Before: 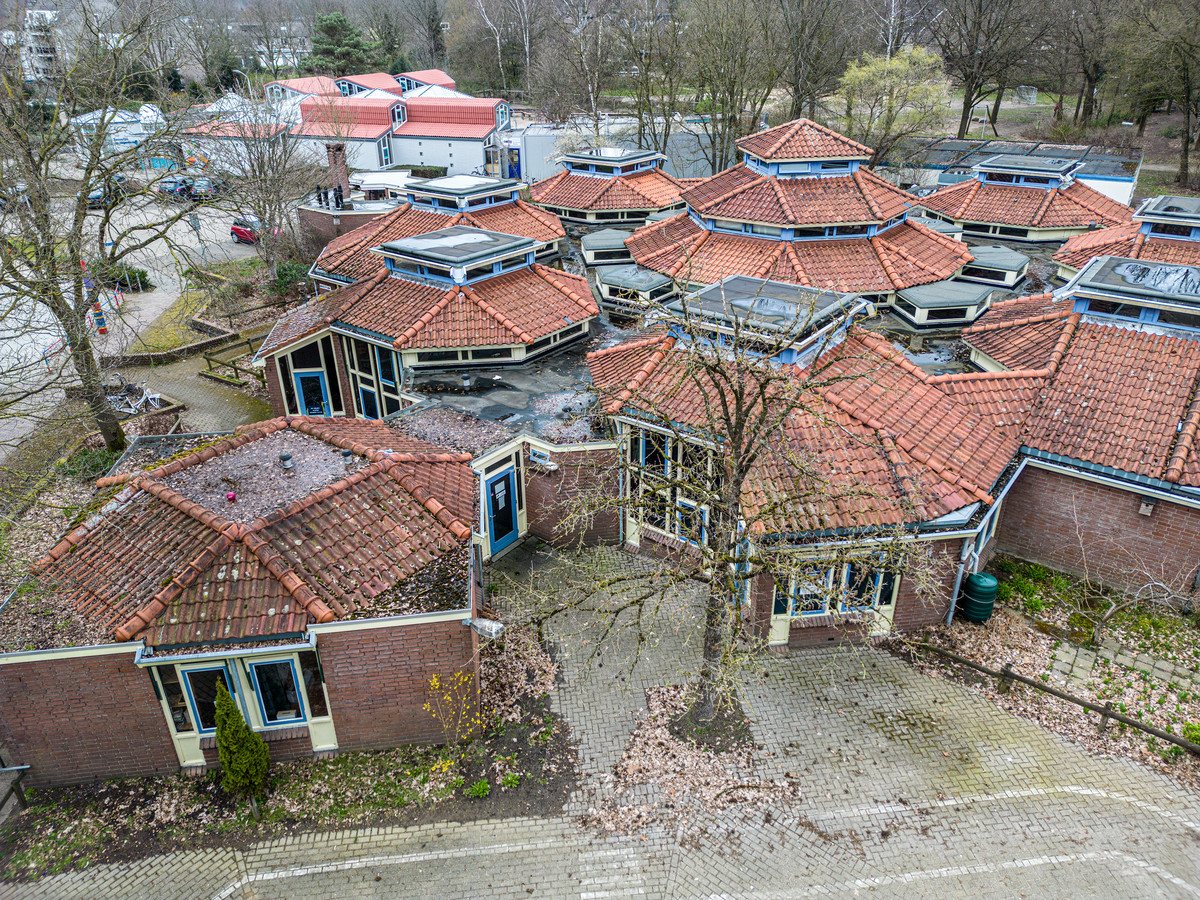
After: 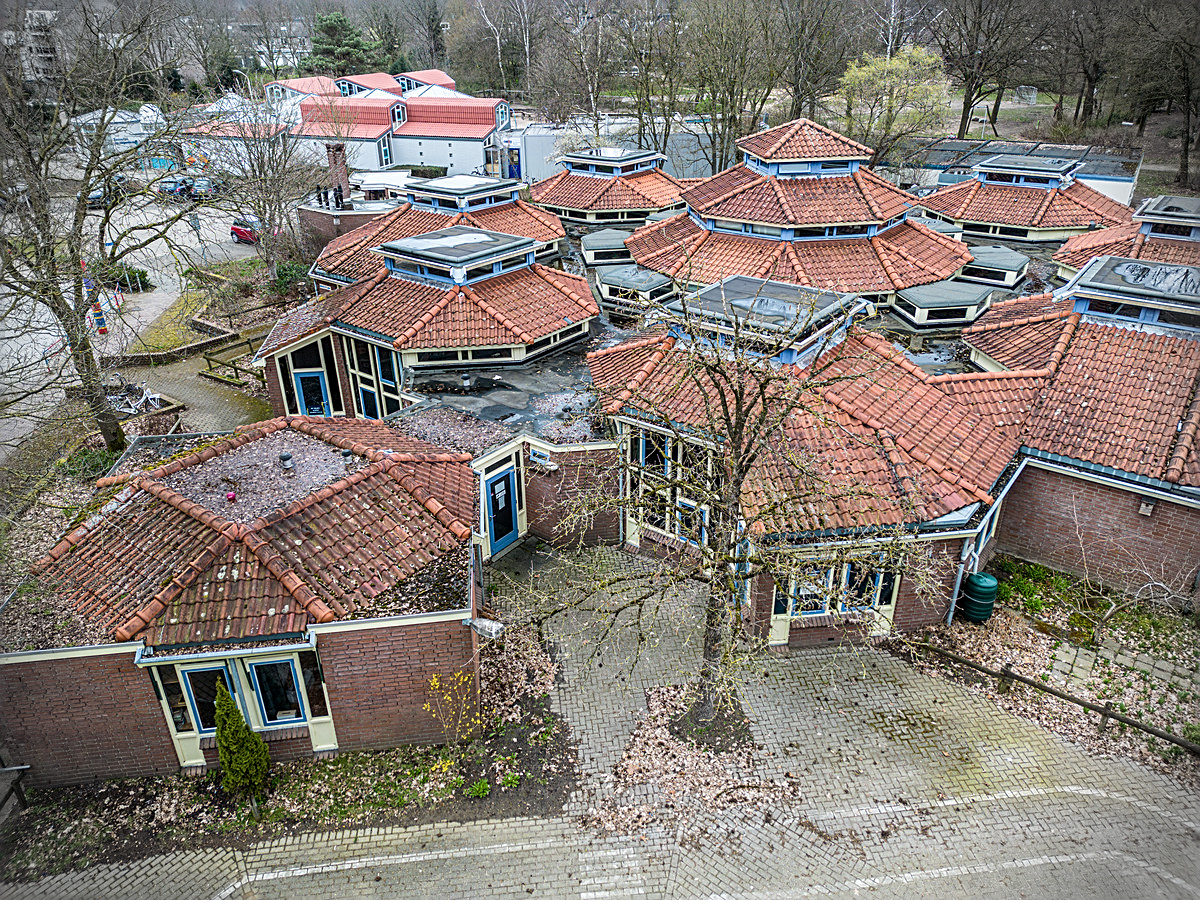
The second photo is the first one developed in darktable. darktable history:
vignetting: fall-off start 88.03%, fall-off radius 24.9%
sharpen: amount 0.55
